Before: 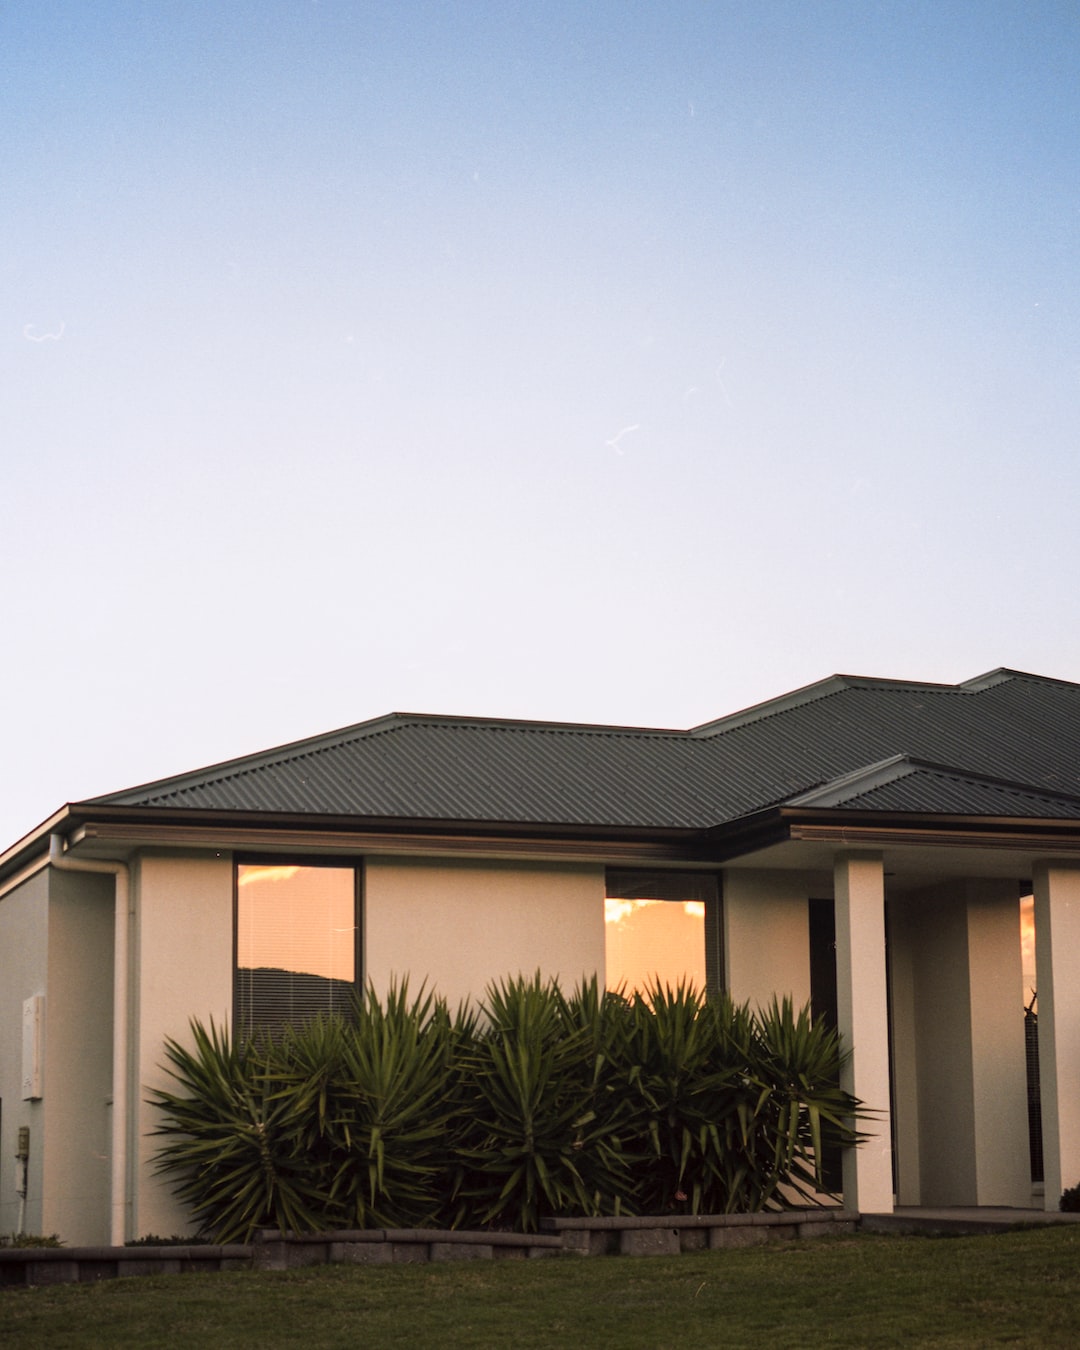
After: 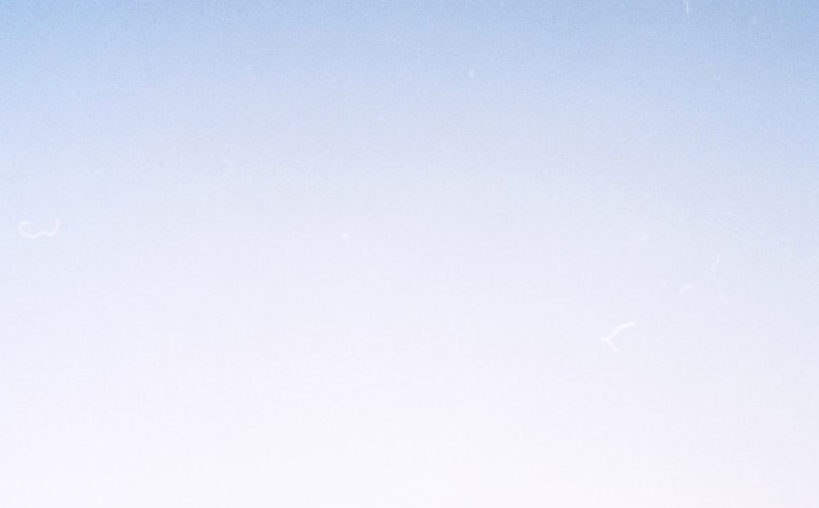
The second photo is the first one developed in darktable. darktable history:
crop: left 0.541%, top 7.643%, right 23.603%, bottom 54.674%
levels: mode automatic, levels [0.052, 0.496, 0.908]
